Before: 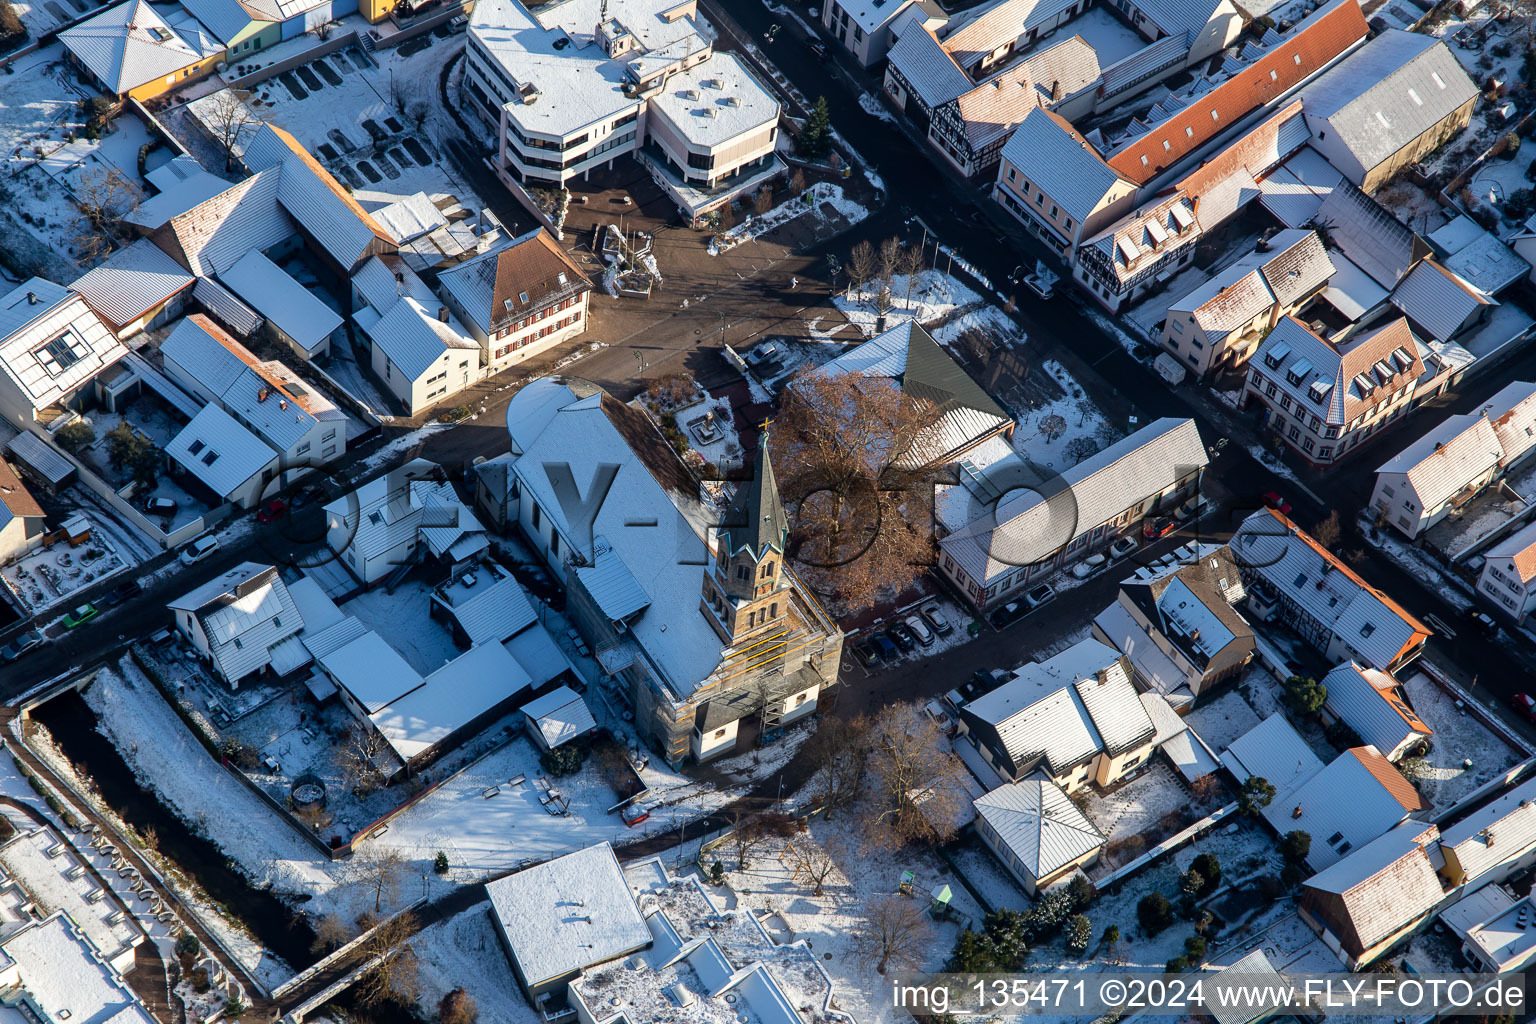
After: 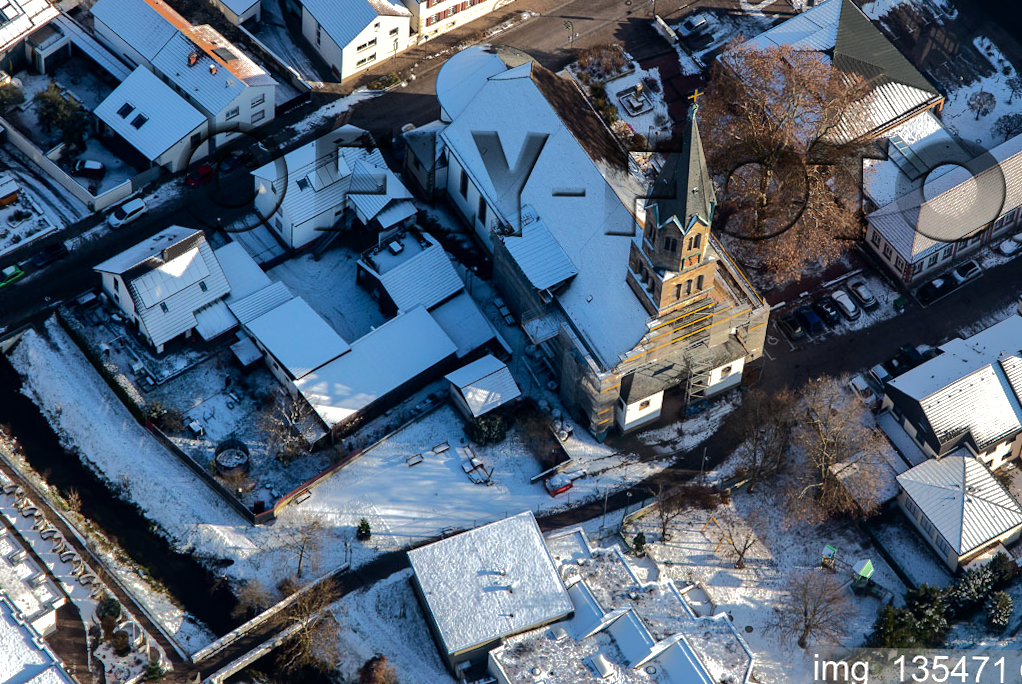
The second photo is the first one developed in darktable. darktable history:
tone equalizer: -8 EV -0.39 EV, -7 EV -0.39 EV, -6 EV -0.335 EV, -5 EV -0.226 EV, -3 EV 0.23 EV, -2 EV 0.307 EV, -1 EV 0.378 EV, +0 EV 0.439 EV, edges refinement/feathering 500, mask exposure compensation -1.57 EV, preserve details no
shadows and highlights: shadows -18.76, highlights -73.63
crop and rotate: angle -0.904°, left 3.685%, top 31.624%, right 28.159%
